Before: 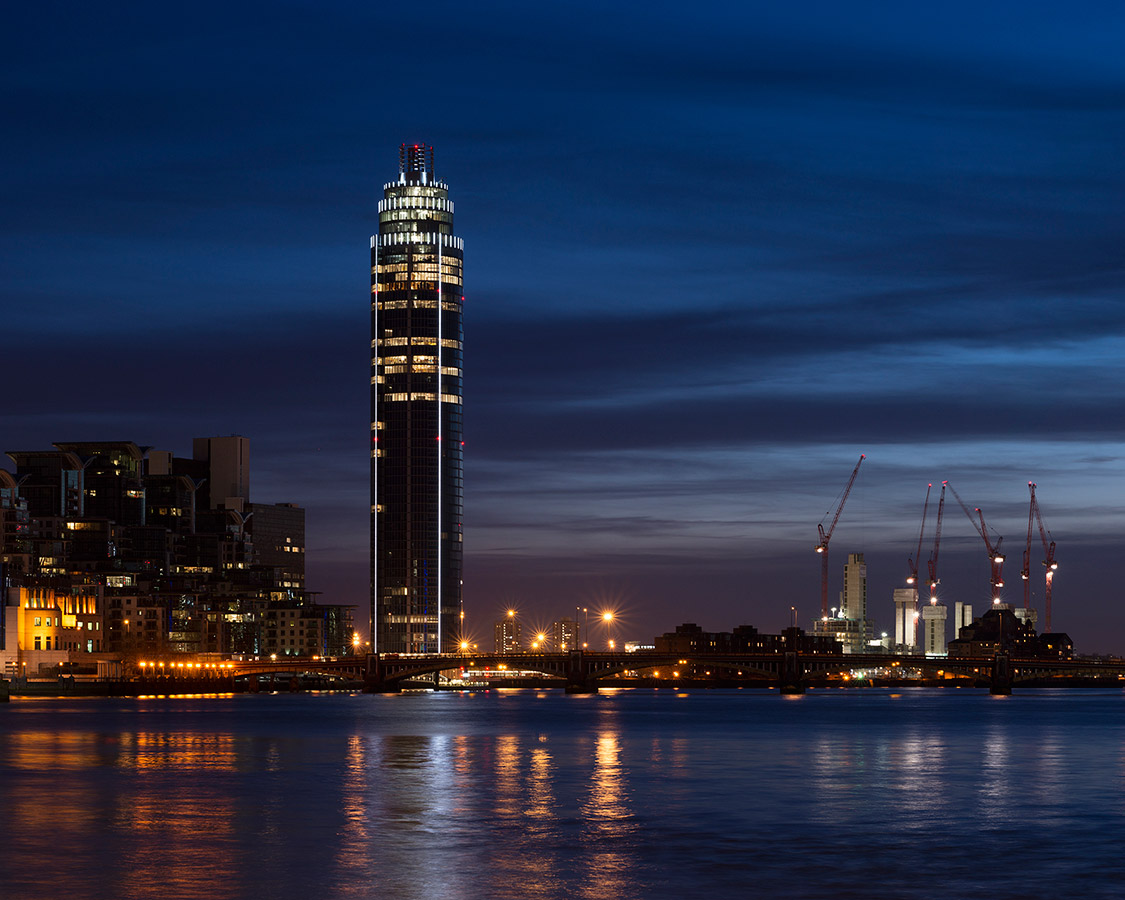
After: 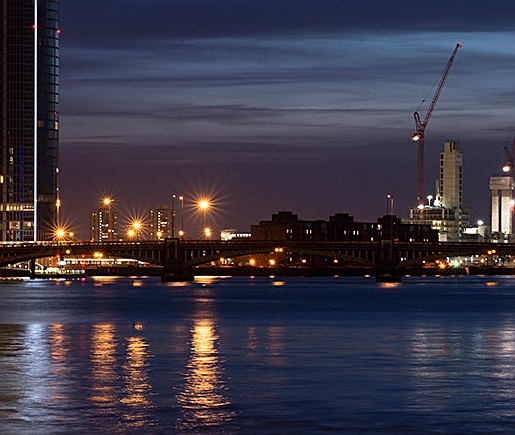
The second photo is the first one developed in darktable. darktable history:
crop: left 35.976%, top 45.819%, right 18.162%, bottom 5.807%
sharpen: on, module defaults
